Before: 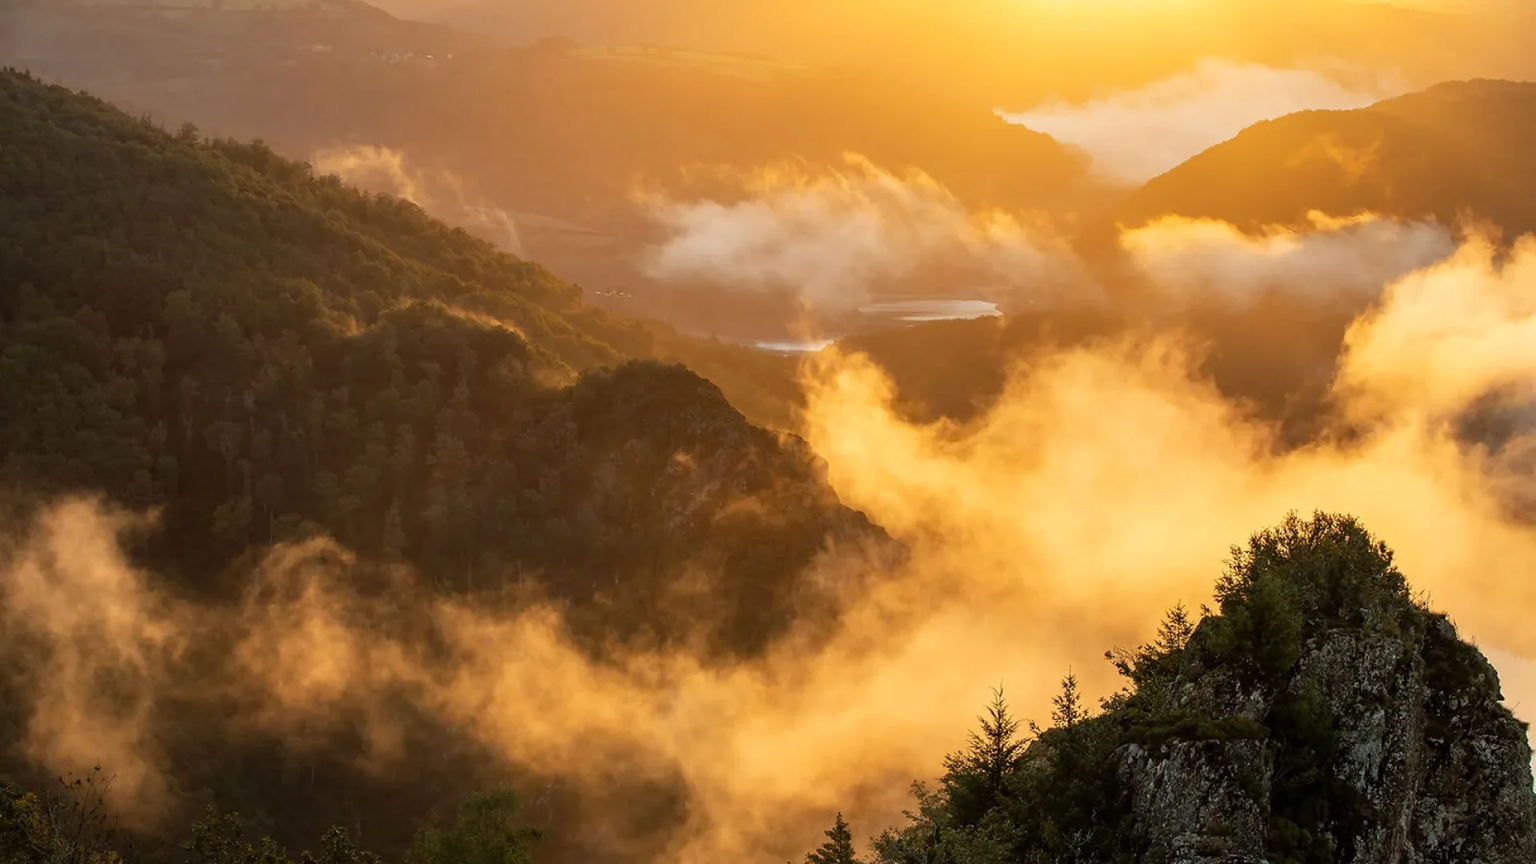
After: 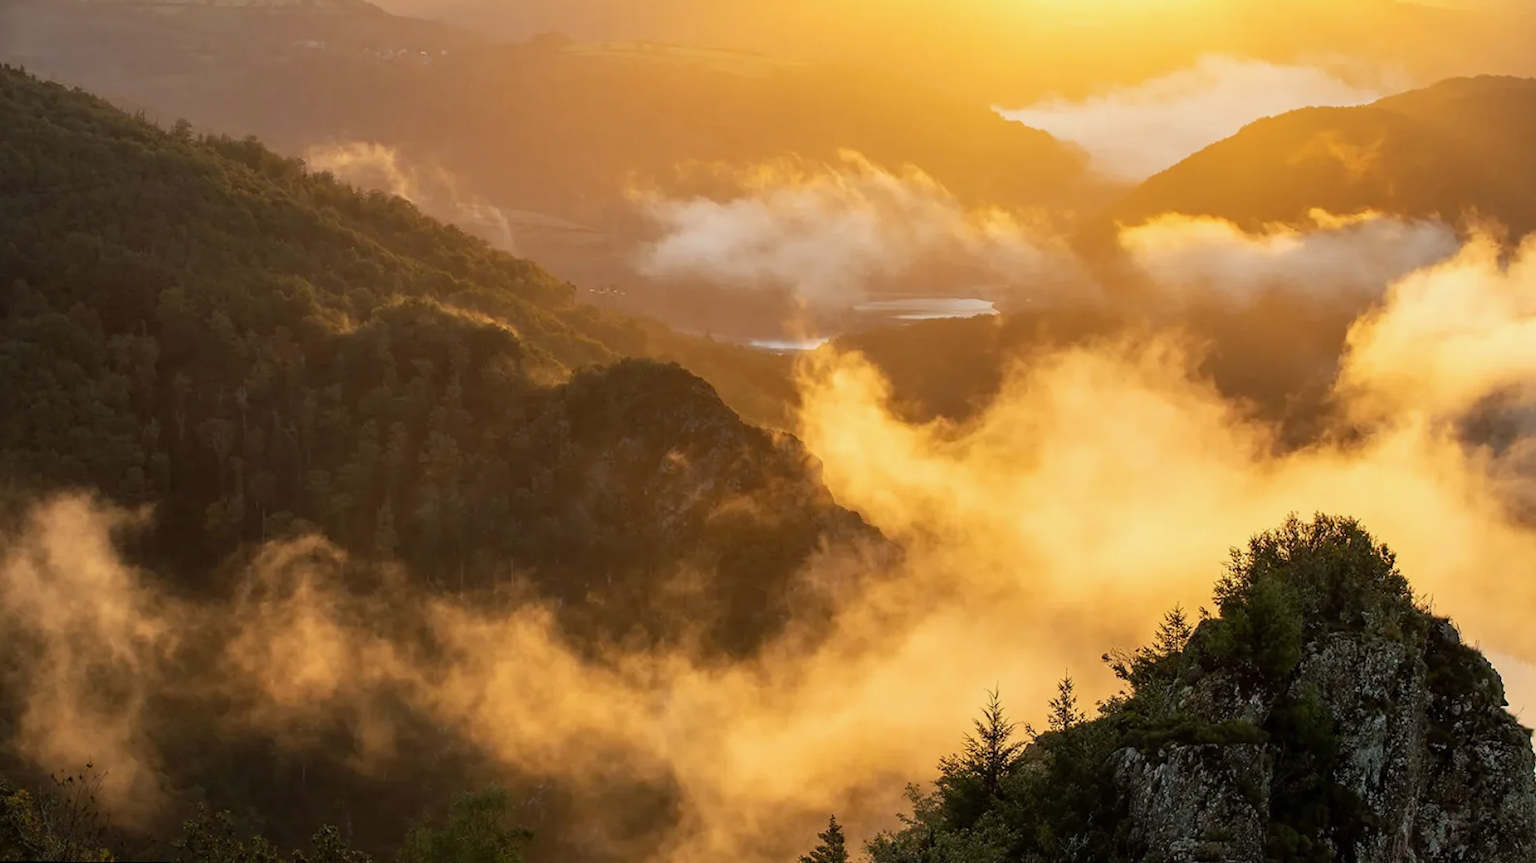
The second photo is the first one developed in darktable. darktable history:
white balance: red 0.974, blue 1.044
rotate and perspective: rotation 0.192°, lens shift (horizontal) -0.015, crop left 0.005, crop right 0.996, crop top 0.006, crop bottom 0.99
